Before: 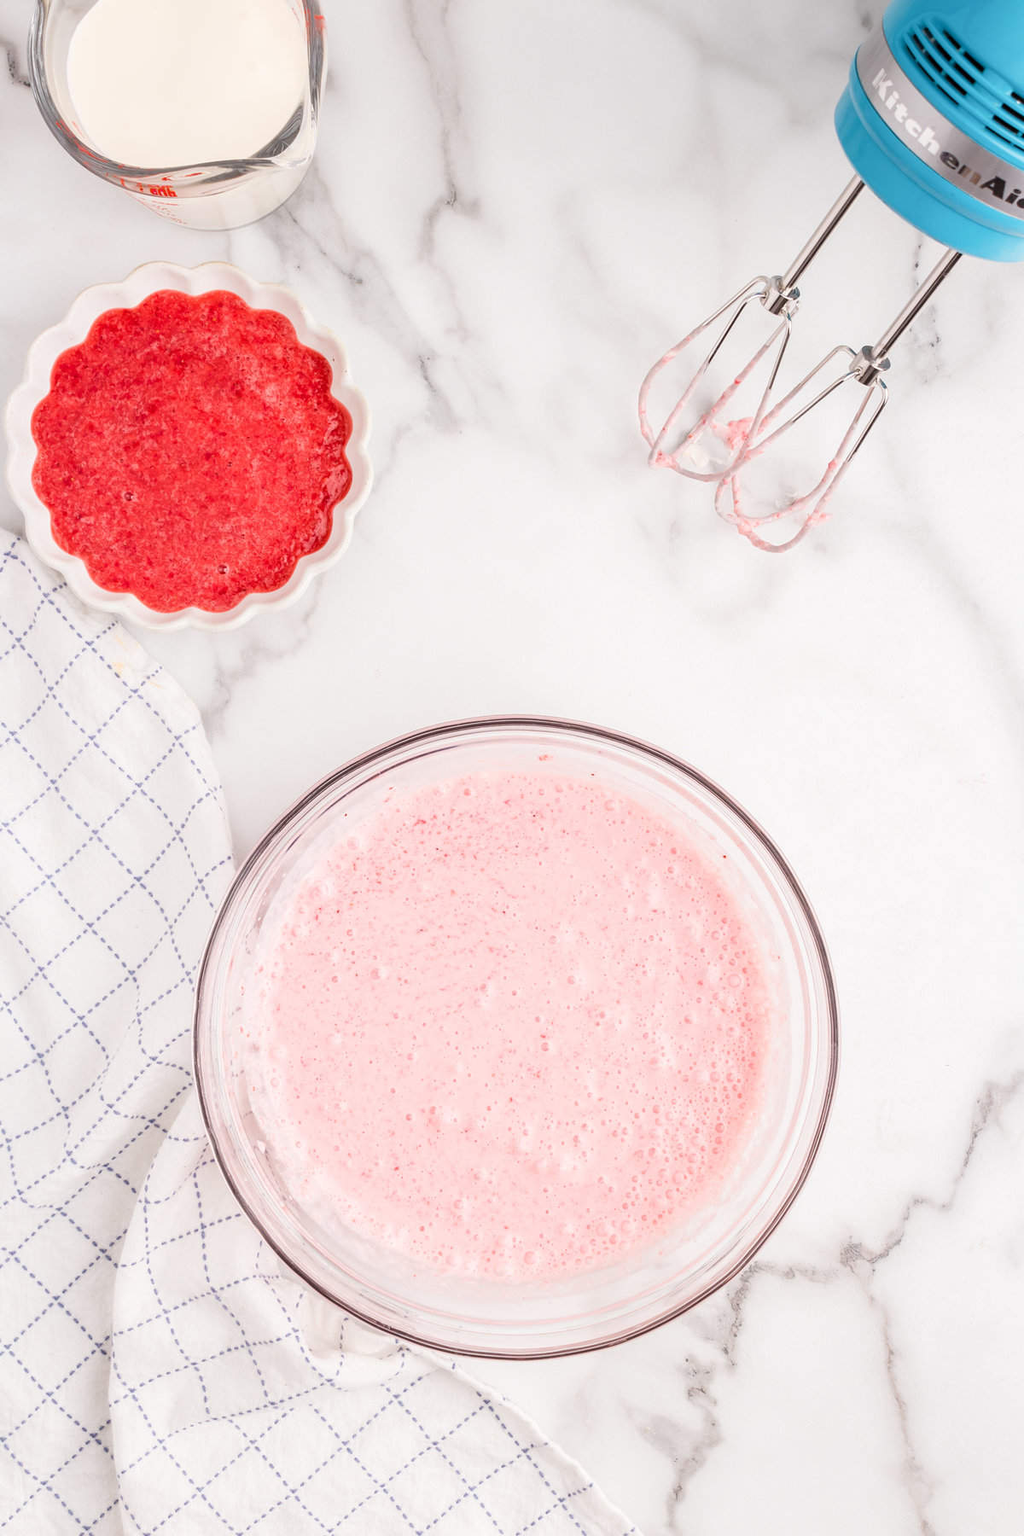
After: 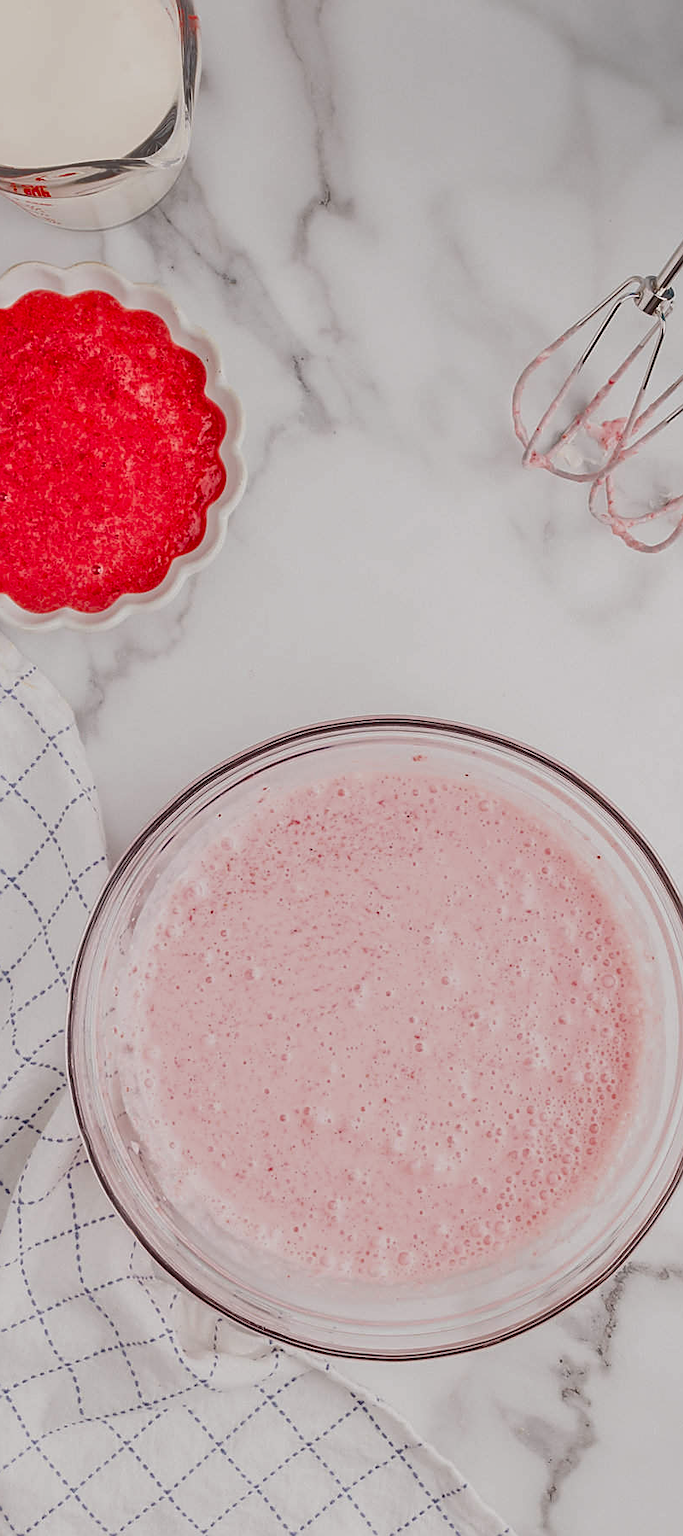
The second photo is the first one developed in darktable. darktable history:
crop and rotate: left 12.366%, right 20.945%
sharpen: on, module defaults
contrast brightness saturation: brightness -0.197, saturation 0.078
tone equalizer: -7 EV -0.618 EV, -6 EV 1 EV, -5 EV -0.481 EV, -4 EV 0.408 EV, -3 EV 0.432 EV, -2 EV 0.15 EV, -1 EV -0.156 EV, +0 EV -0.405 EV
